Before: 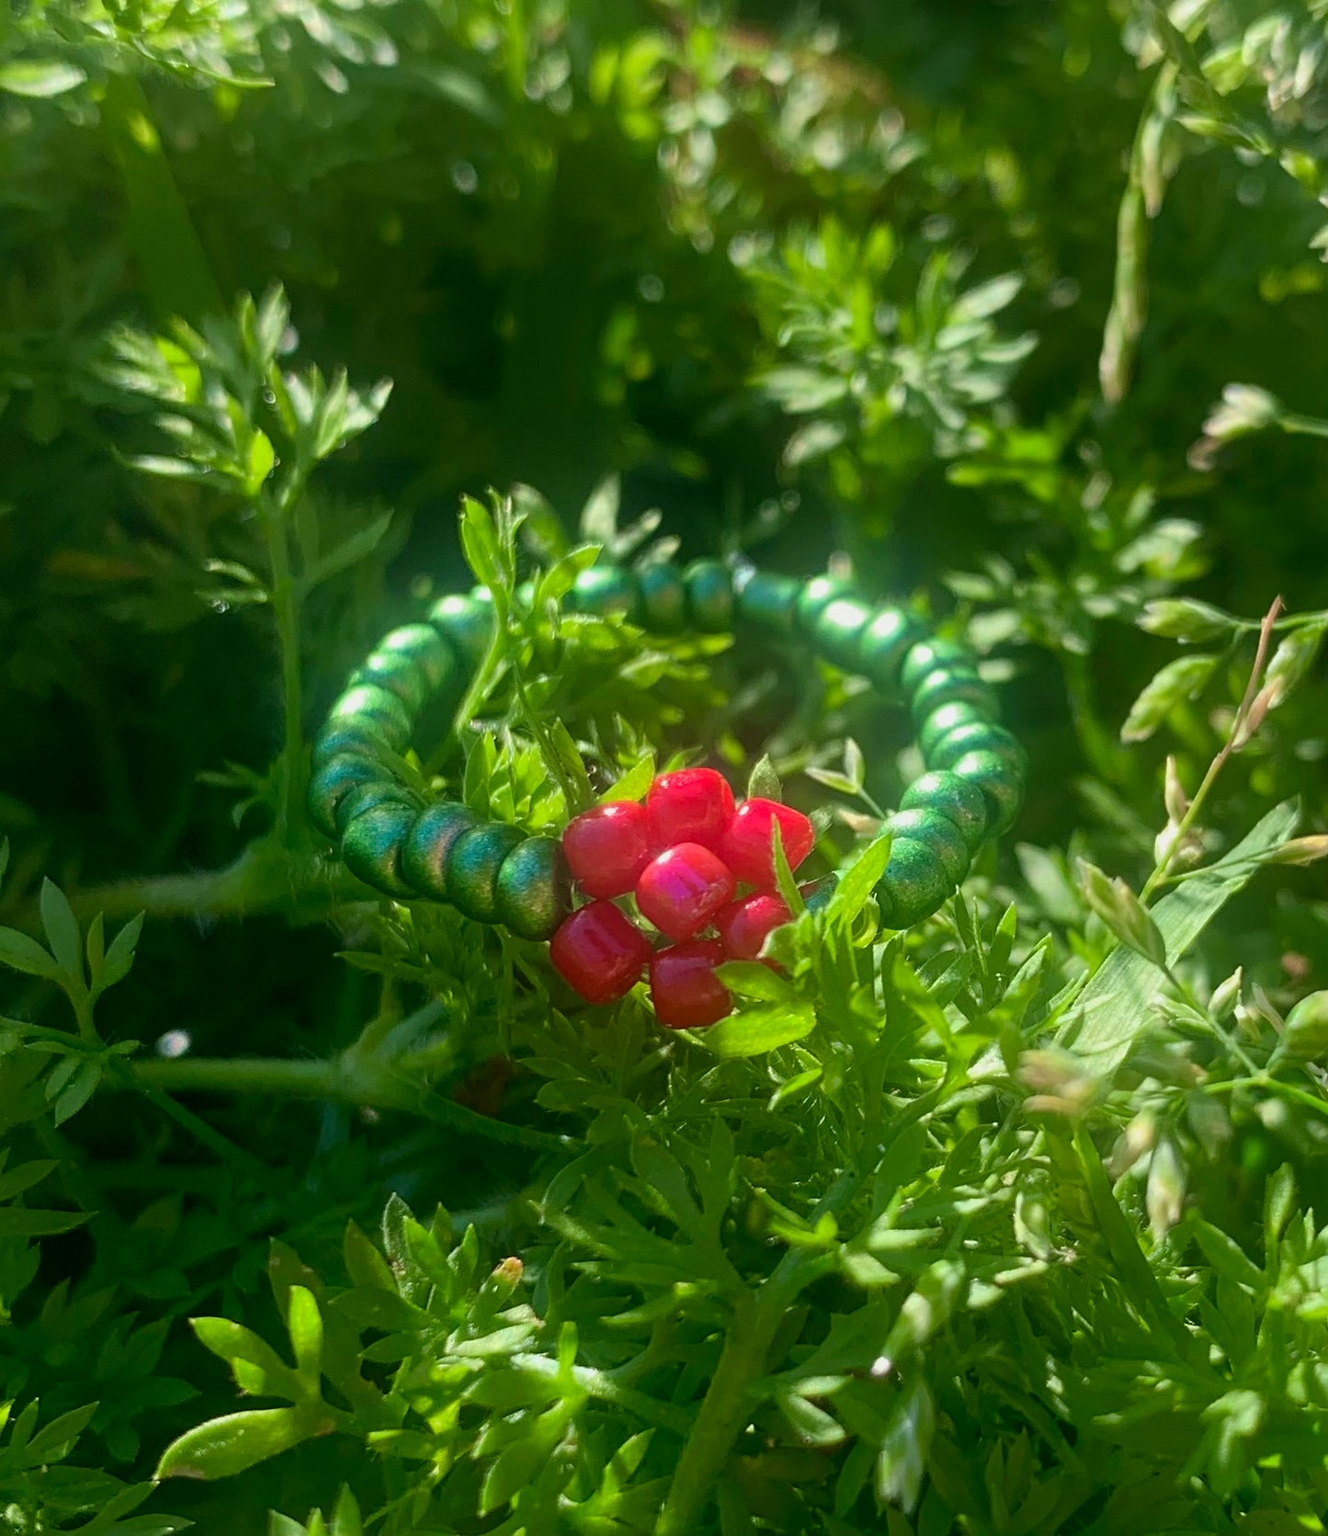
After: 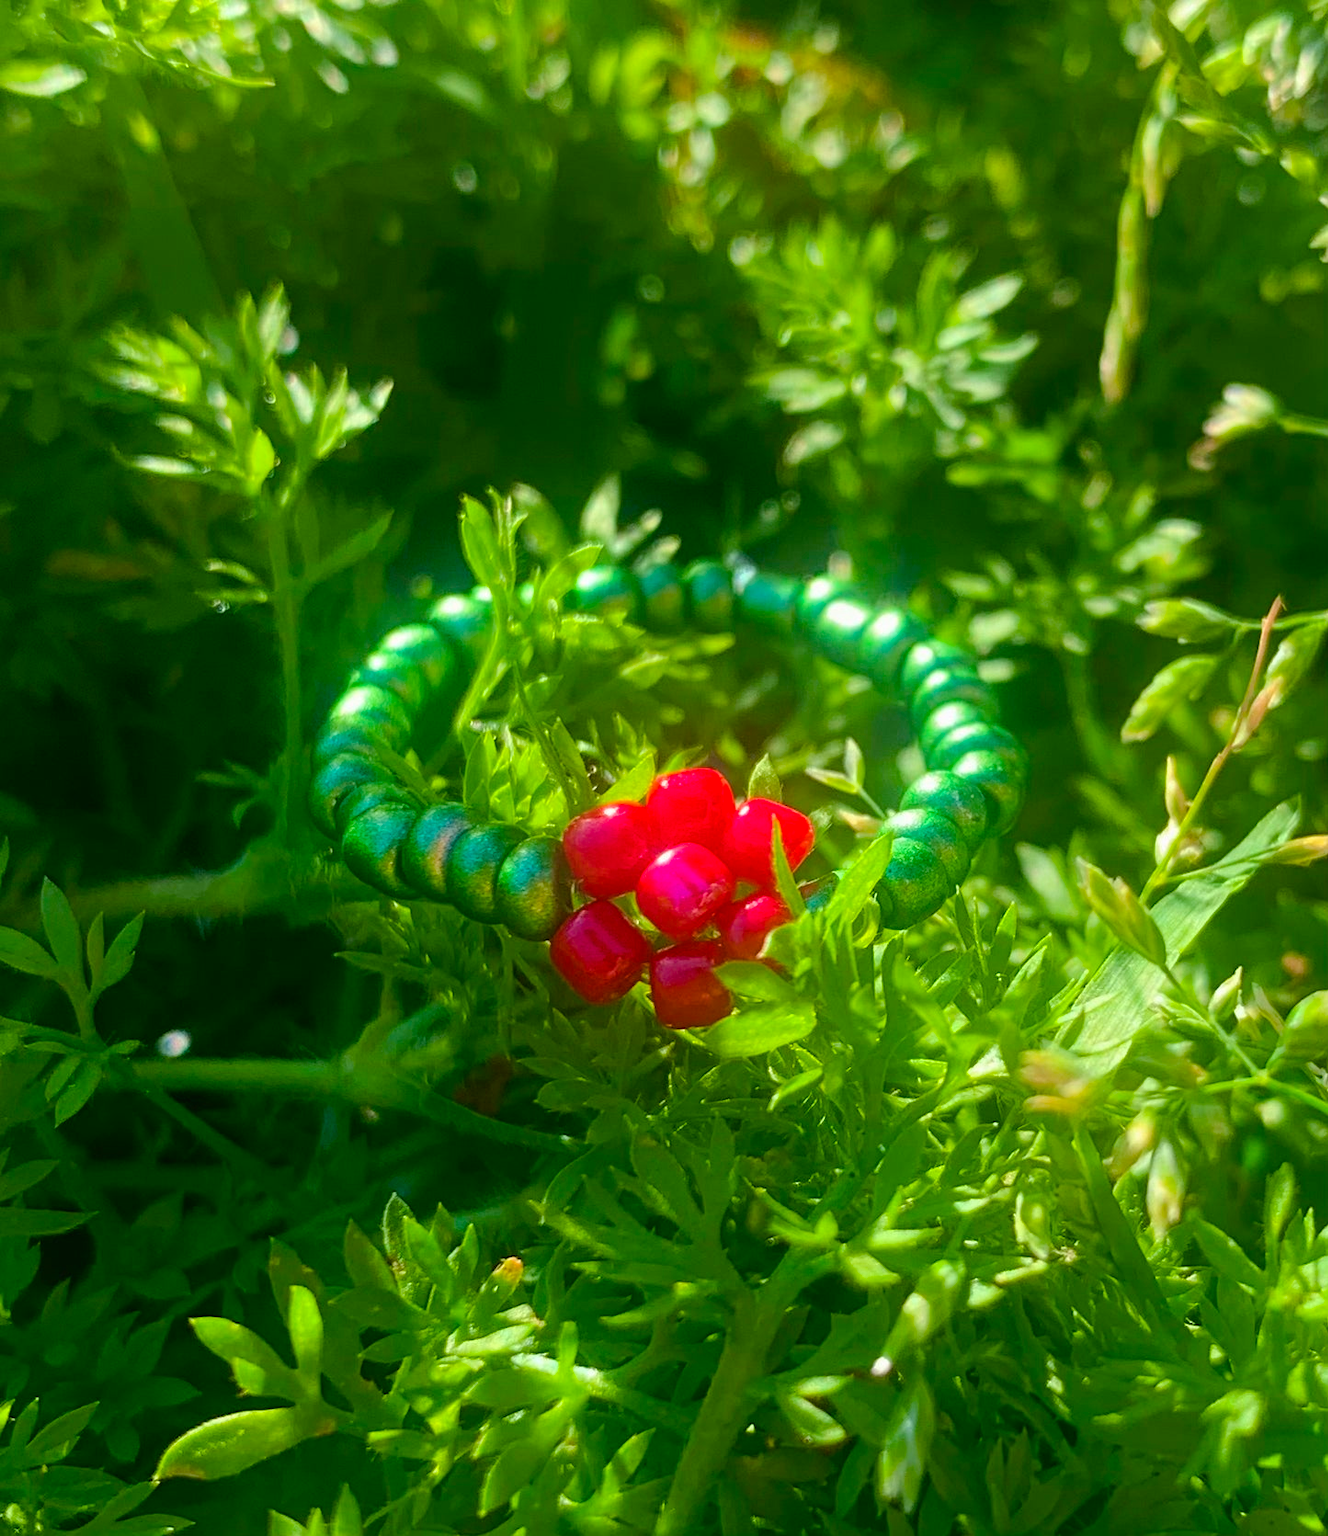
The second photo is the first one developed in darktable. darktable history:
color balance rgb: perceptual saturation grading › global saturation 25%, perceptual brilliance grading › mid-tones 10%, perceptual brilliance grading › shadows 15%, global vibrance 20%
contrast brightness saturation: contrast -0.02, brightness -0.01, saturation 0.03
exposure: exposure 0.2 EV, compensate highlight preservation false
